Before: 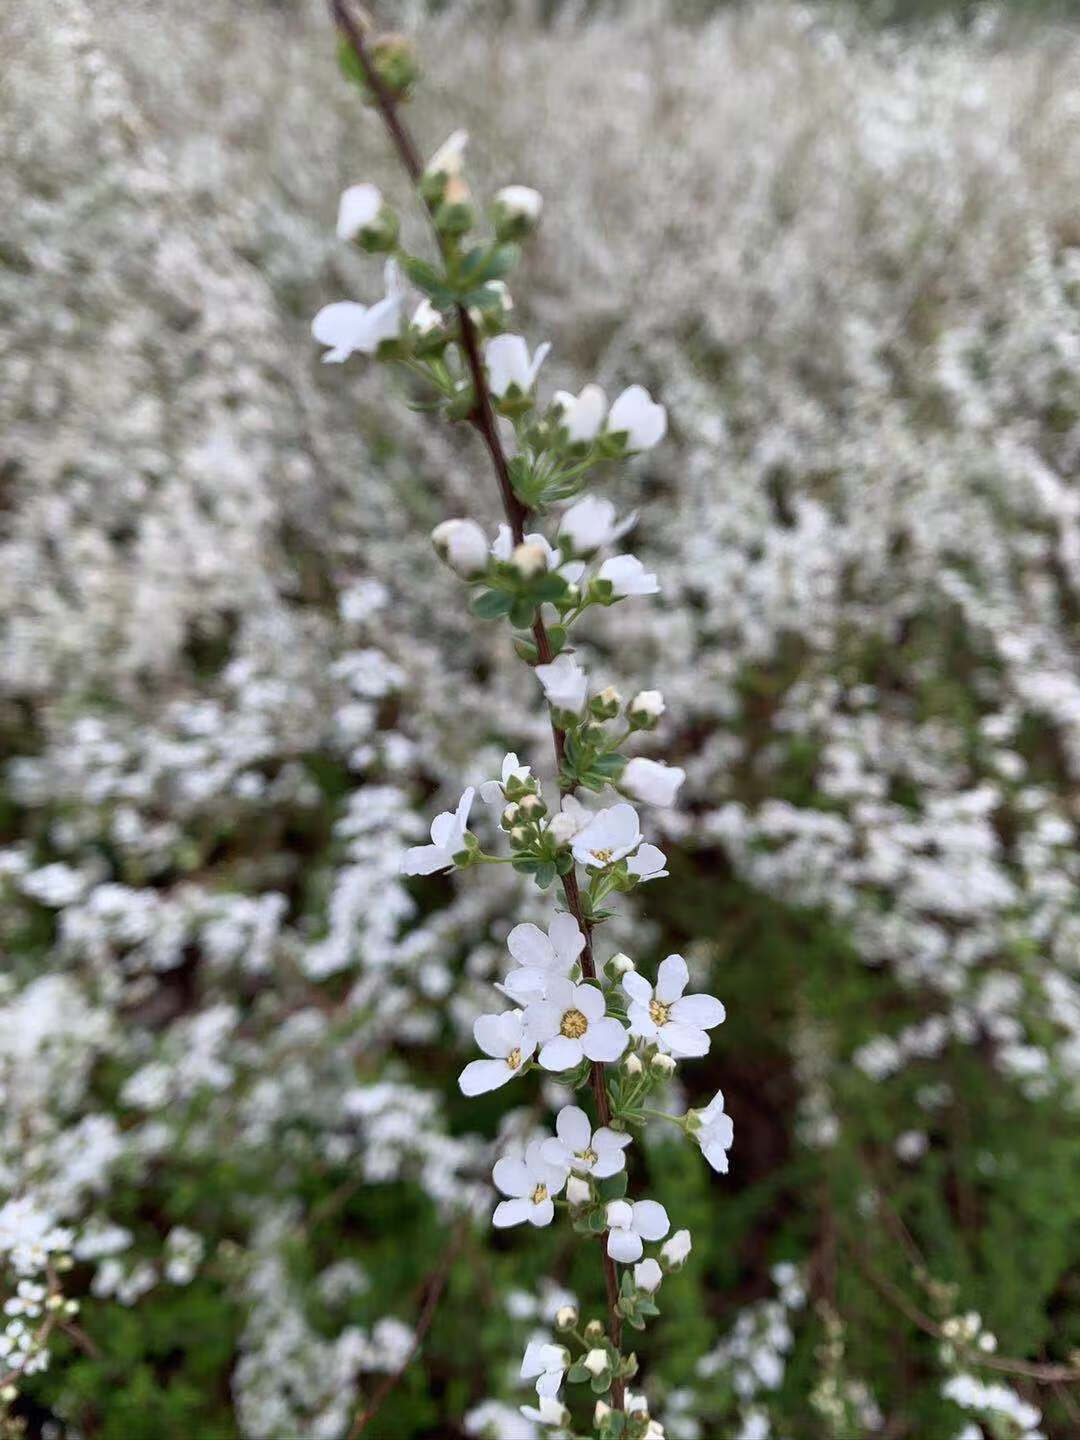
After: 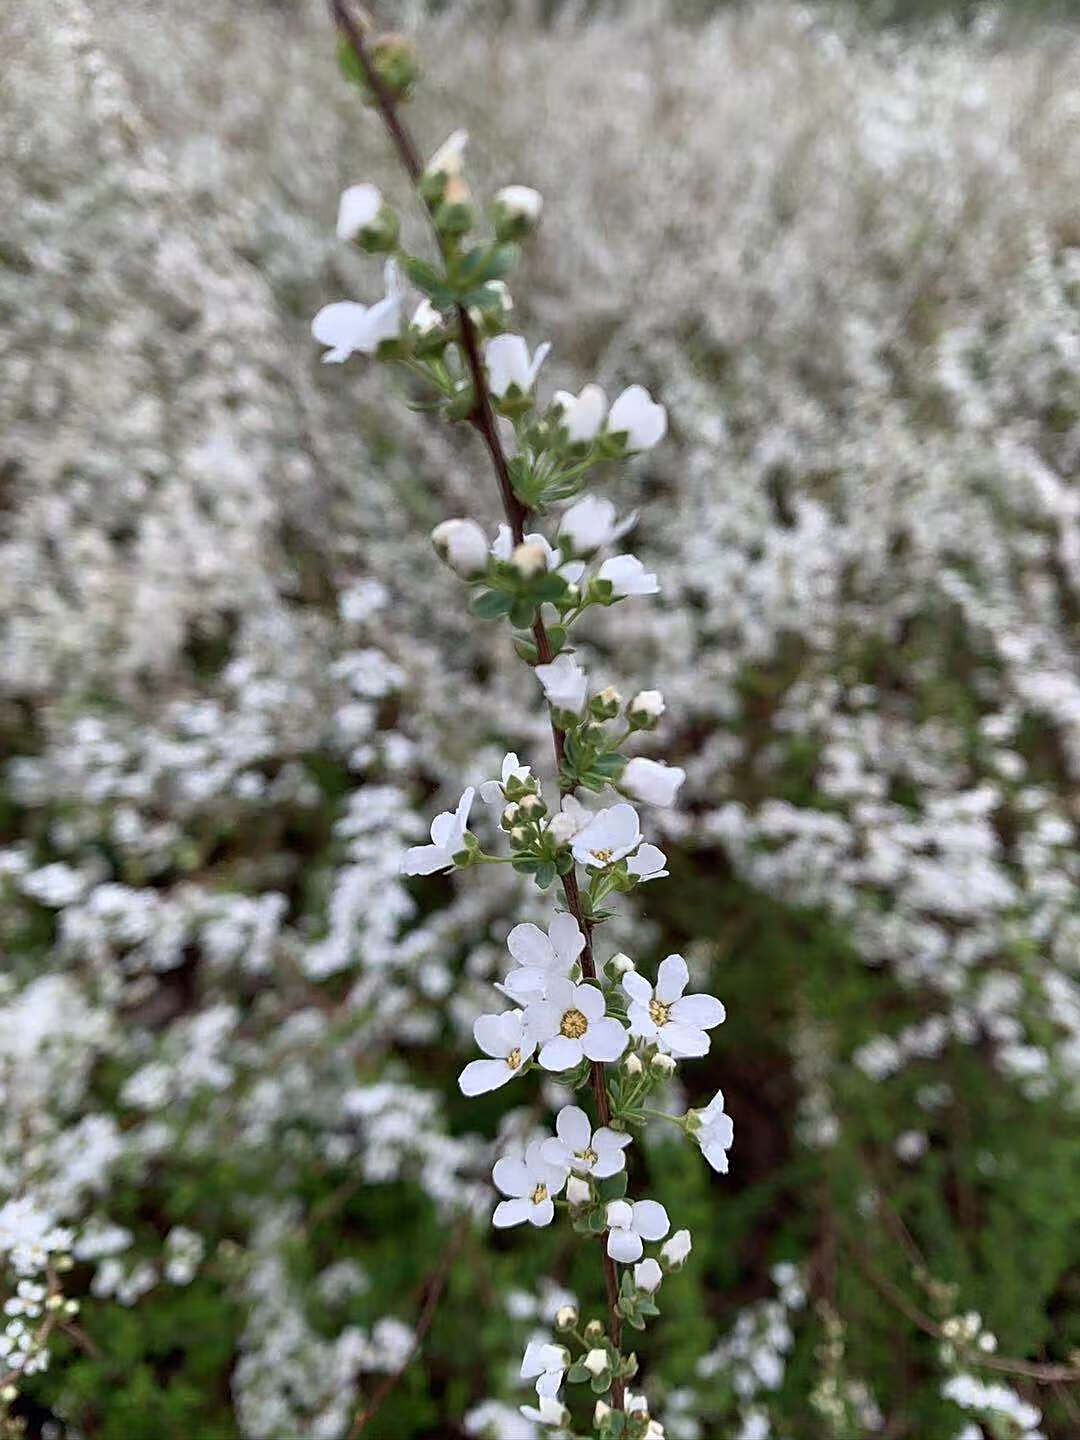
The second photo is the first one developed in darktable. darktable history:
base curve: curves: ch0 [(0, 0) (0.472, 0.455) (1, 1)], preserve colors none
sharpen: on, module defaults
